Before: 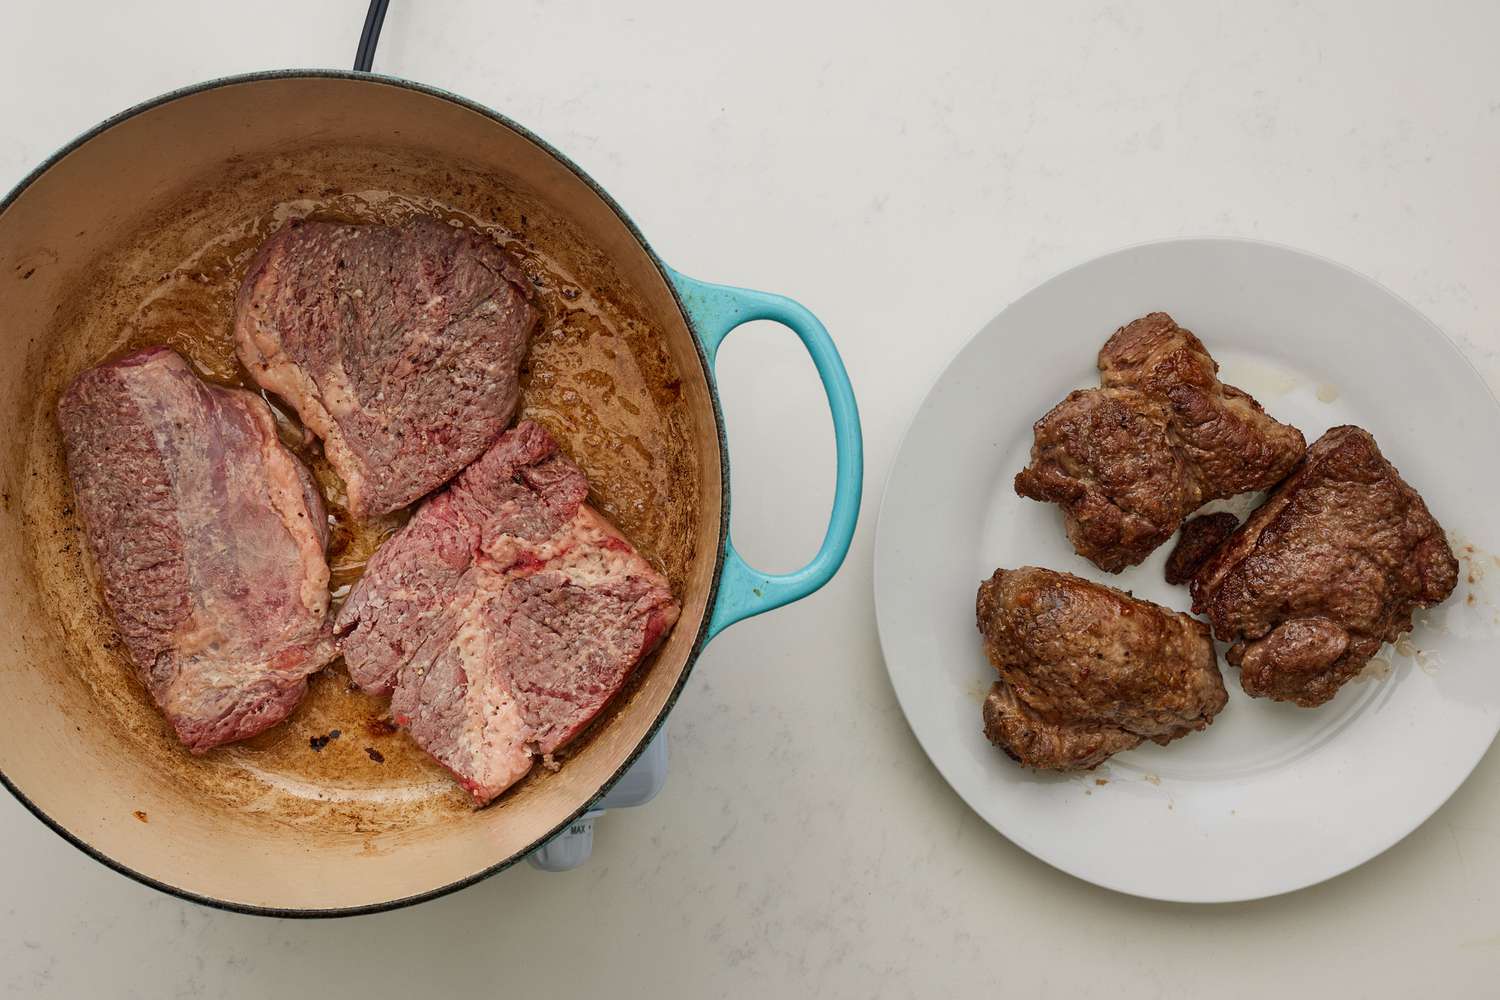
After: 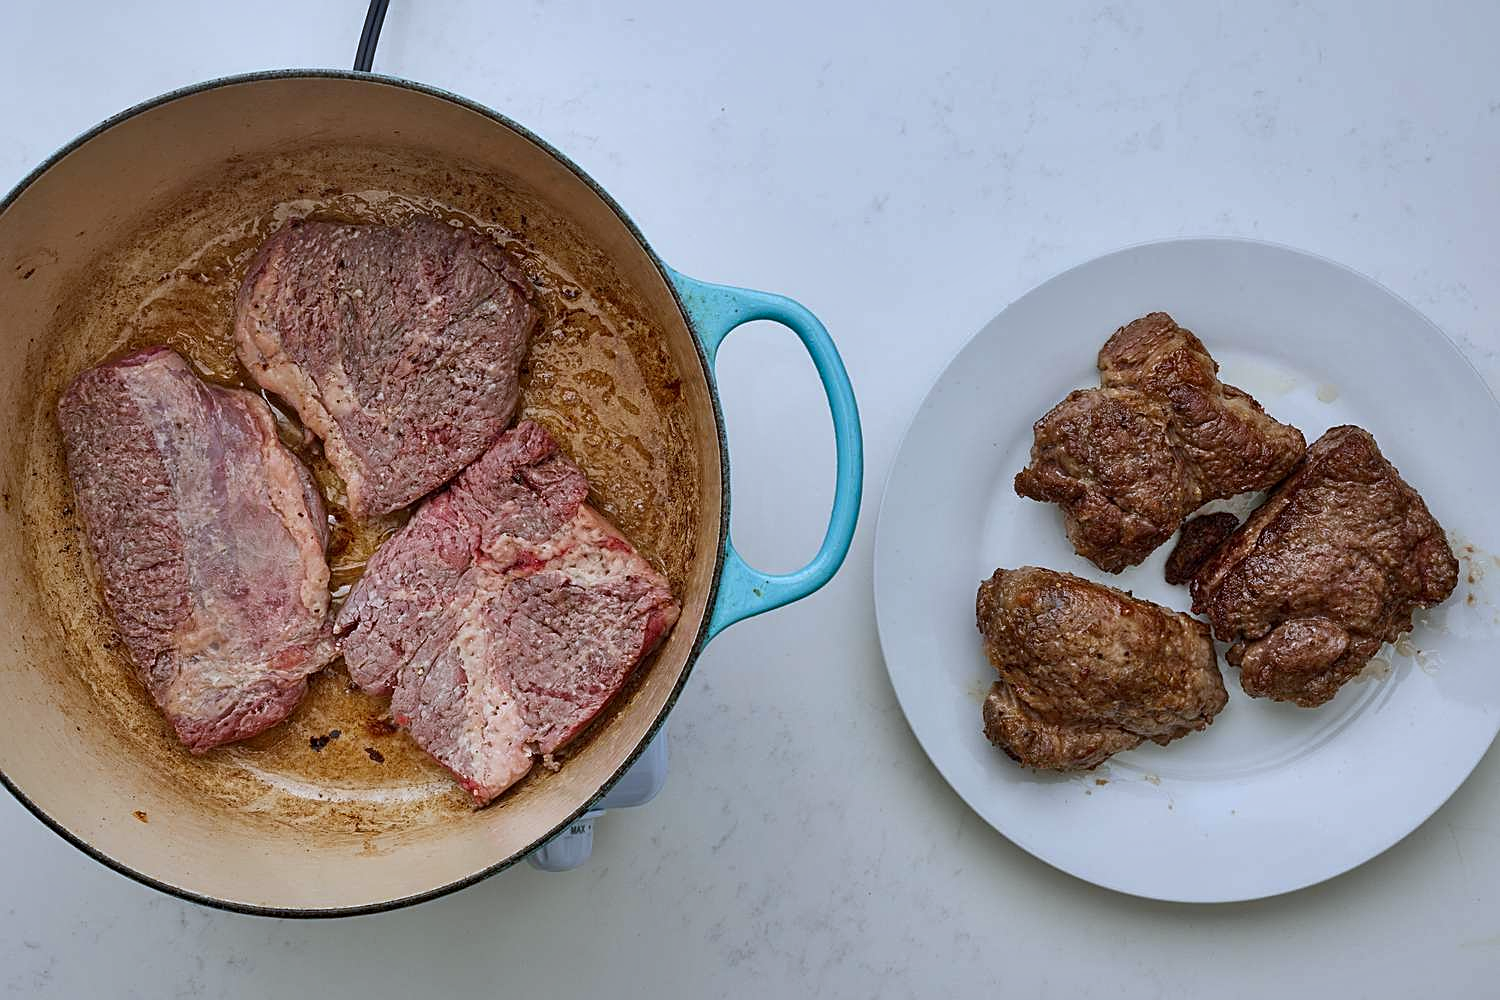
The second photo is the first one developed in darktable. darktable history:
white balance: red 0.926, green 1.003, blue 1.133
sharpen: on, module defaults
shadows and highlights: low approximation 0.01, soften with gaussian
